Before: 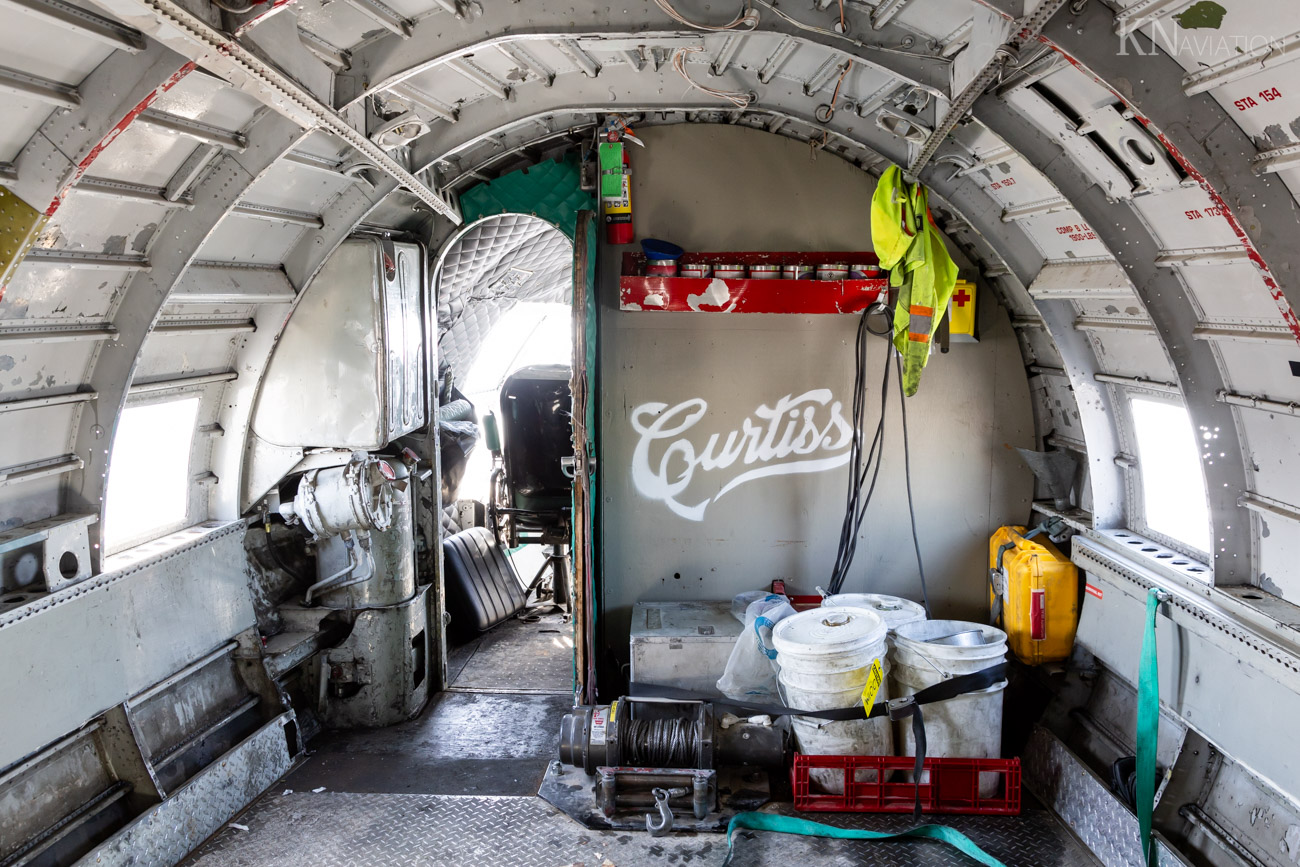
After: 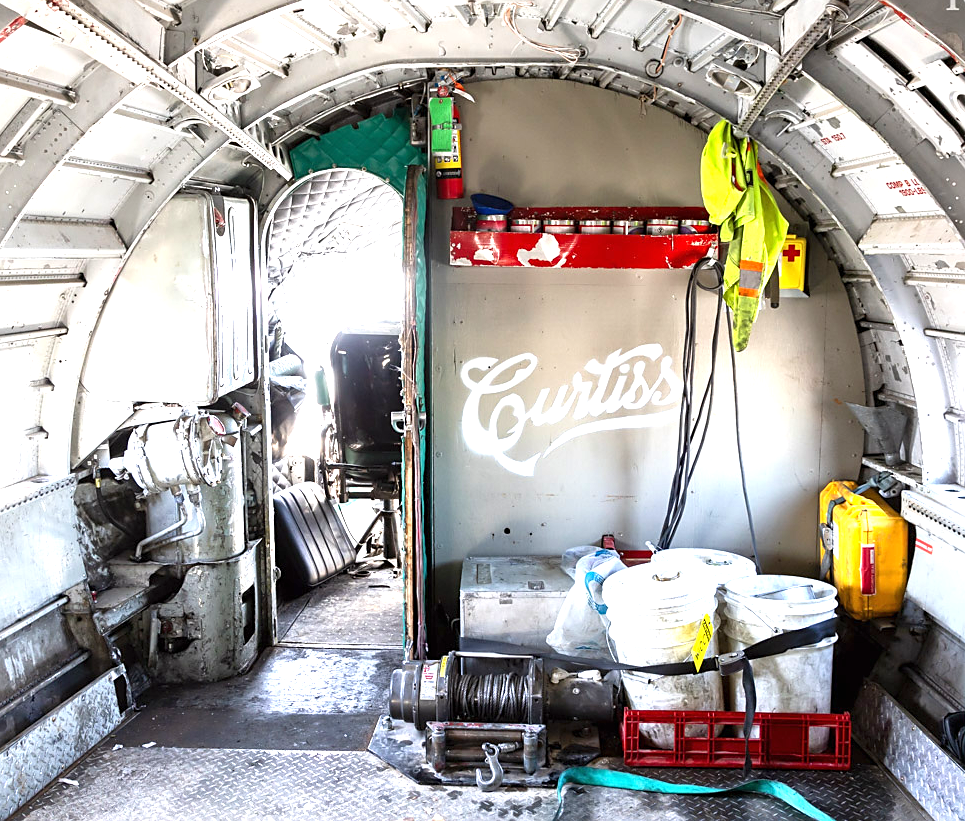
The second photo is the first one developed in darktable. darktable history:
sharpen: radius 1.864, amount 0.398, threshold 1.271
crop and rotate: left 13.15%, top 5.251%, right 12.609%
exposure: black level correction 0, exposure 1.2 EV, compensate highlight preservation false
